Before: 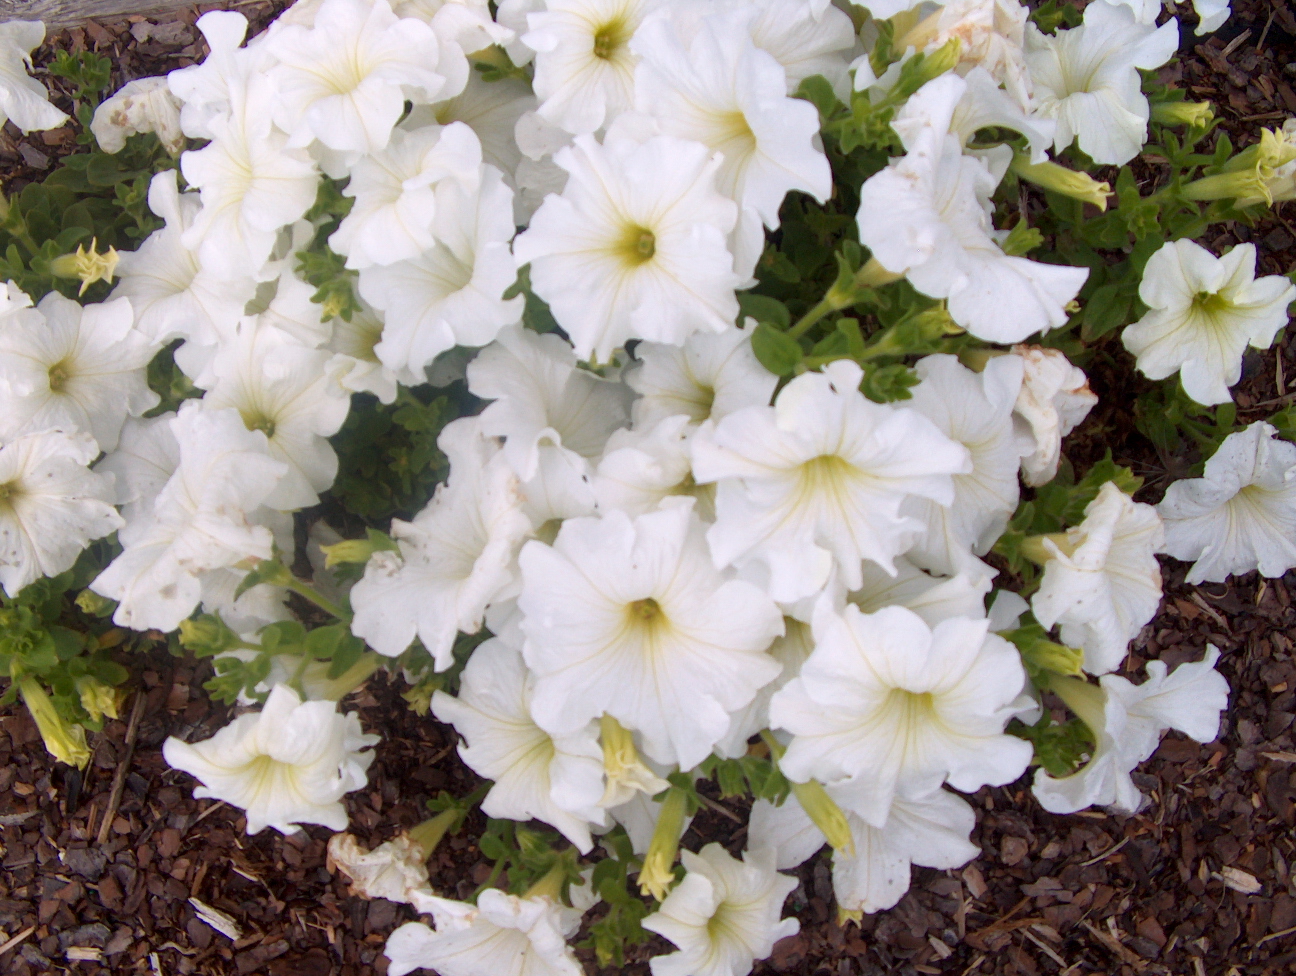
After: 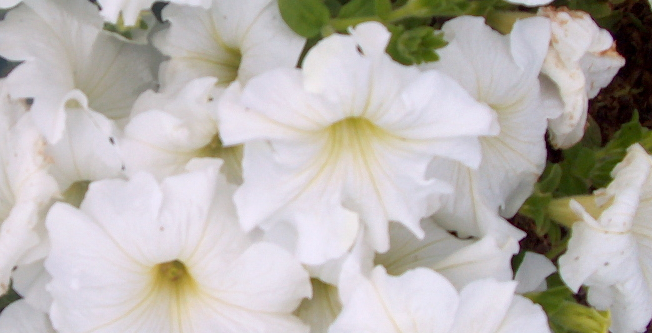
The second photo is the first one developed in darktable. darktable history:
crop: left 36.564%, top 34.686%, right 13.064%, bottom 31.107%
